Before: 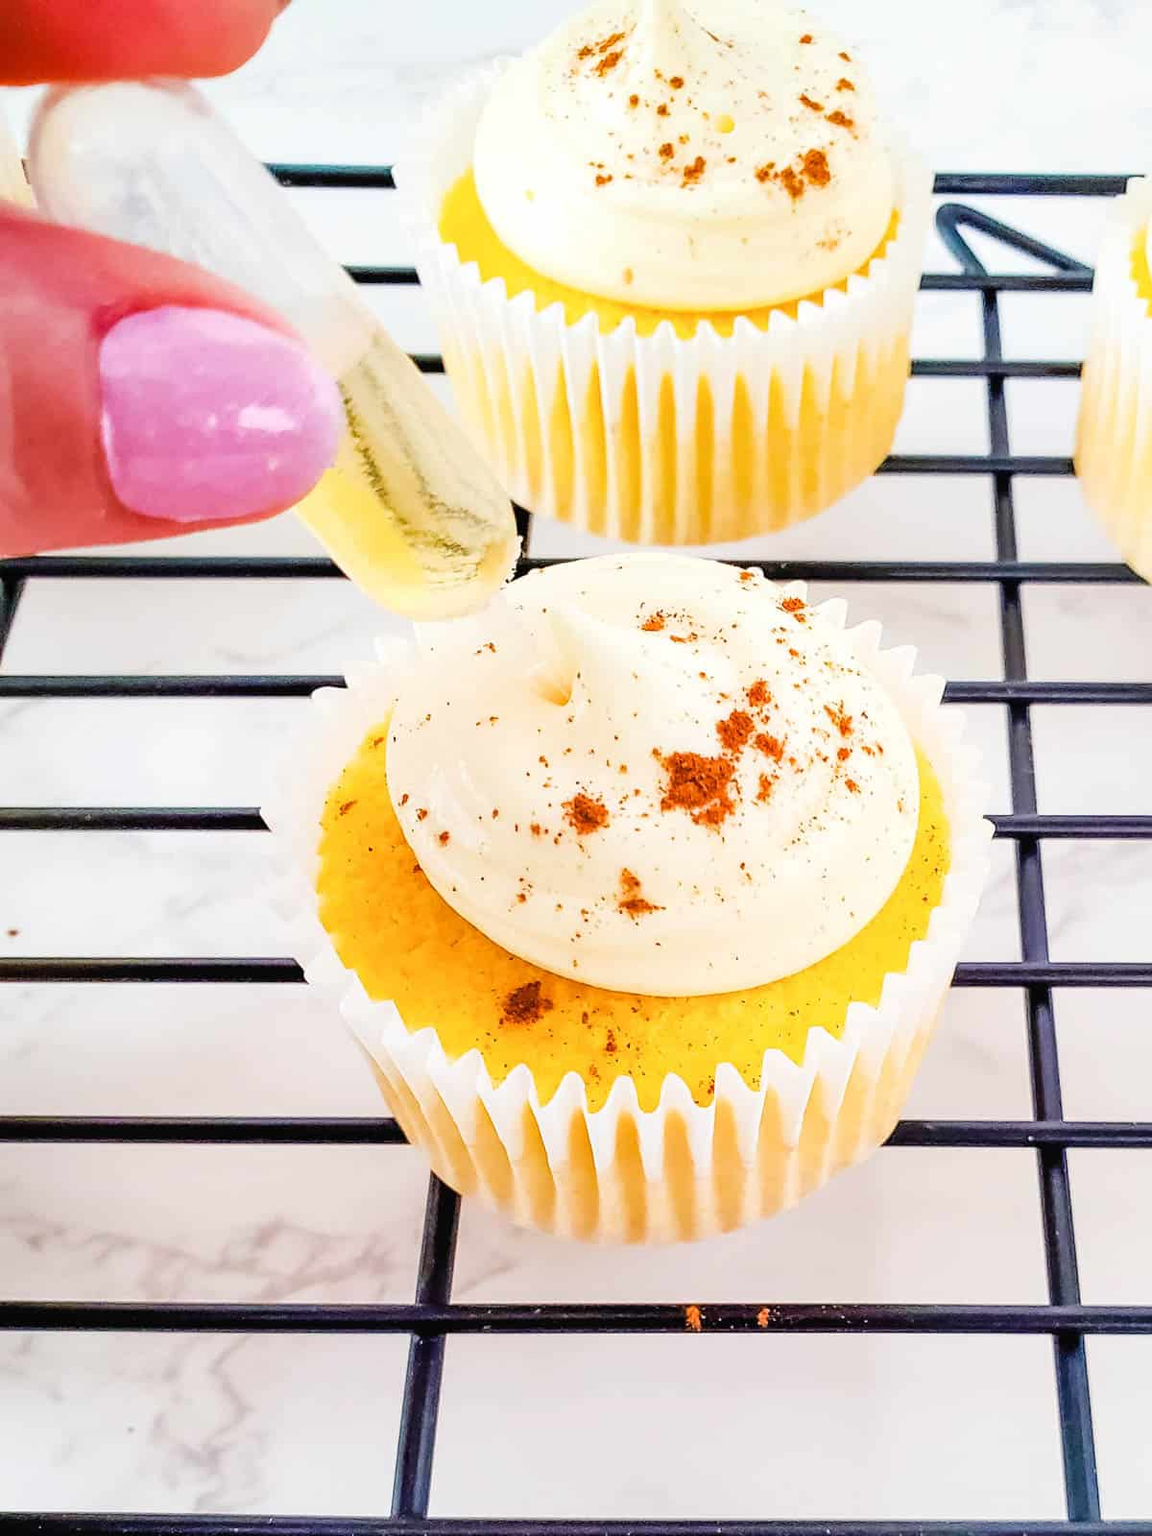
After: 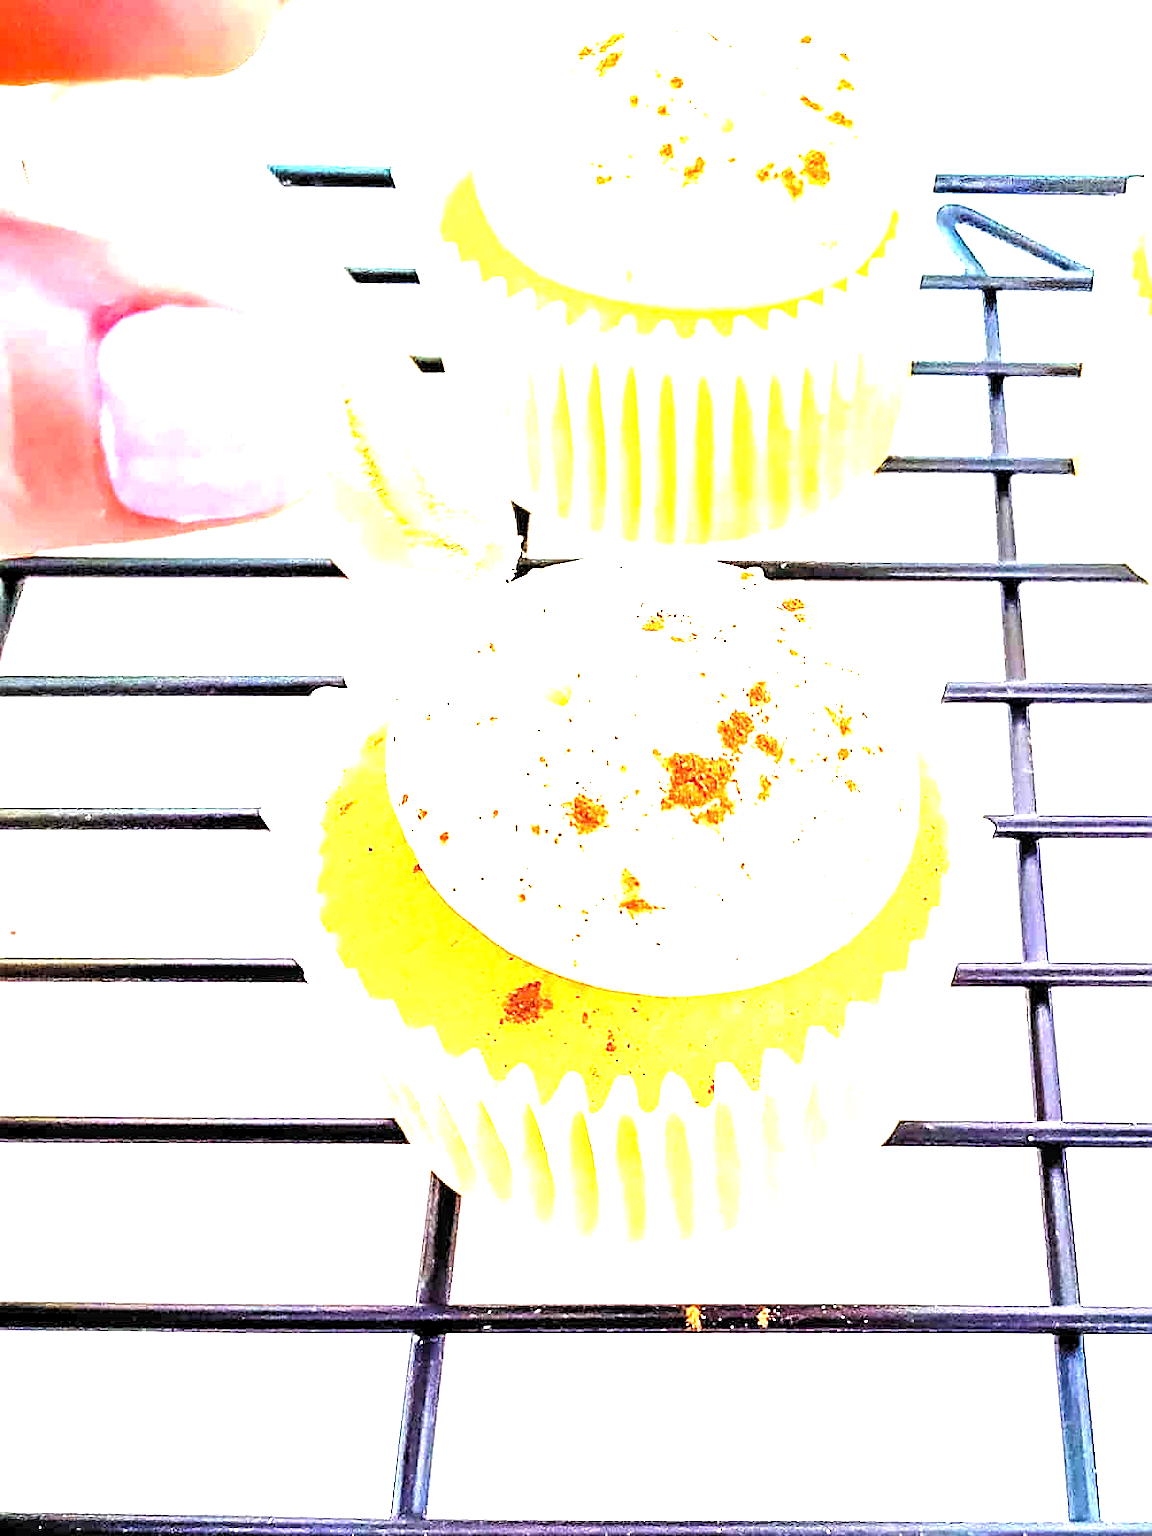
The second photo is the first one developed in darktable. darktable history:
exposure: black level correction 0, exposure 1.975 EV, compensate exposure bias true, compensate highlight preservation false
rgb levels: levels [[0.01, 0.419, 0.839], [0, 0.5, 1], [0, 0.5, 1]]
white balance: emerald 1
sharpen: on, module defaults
